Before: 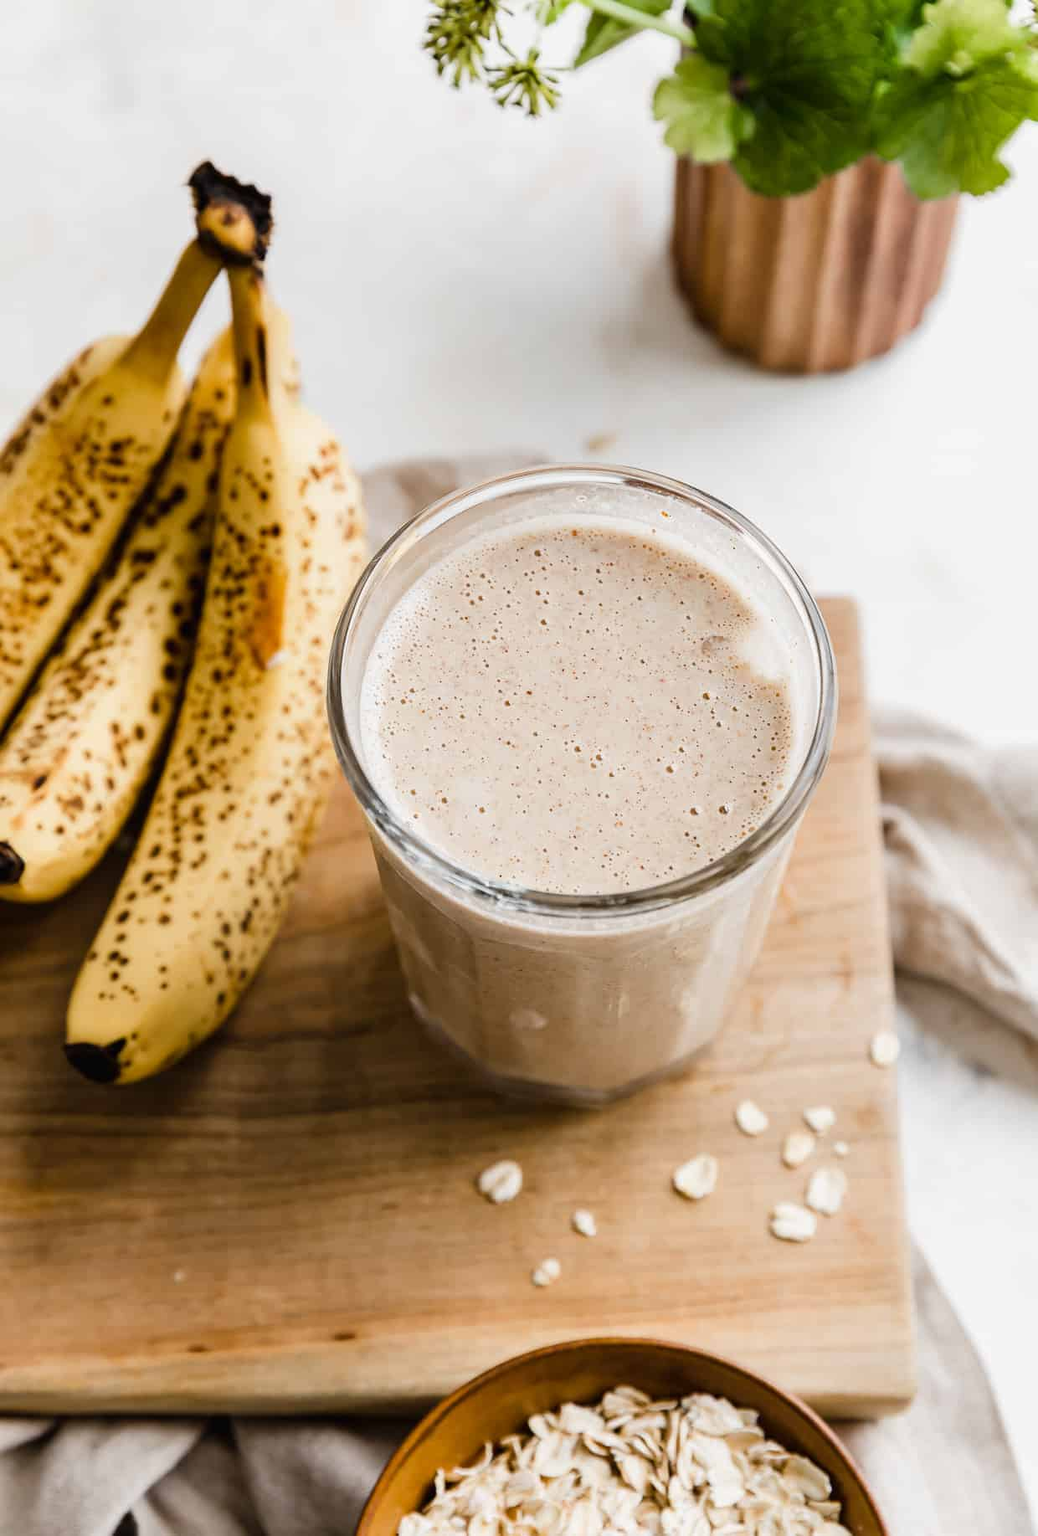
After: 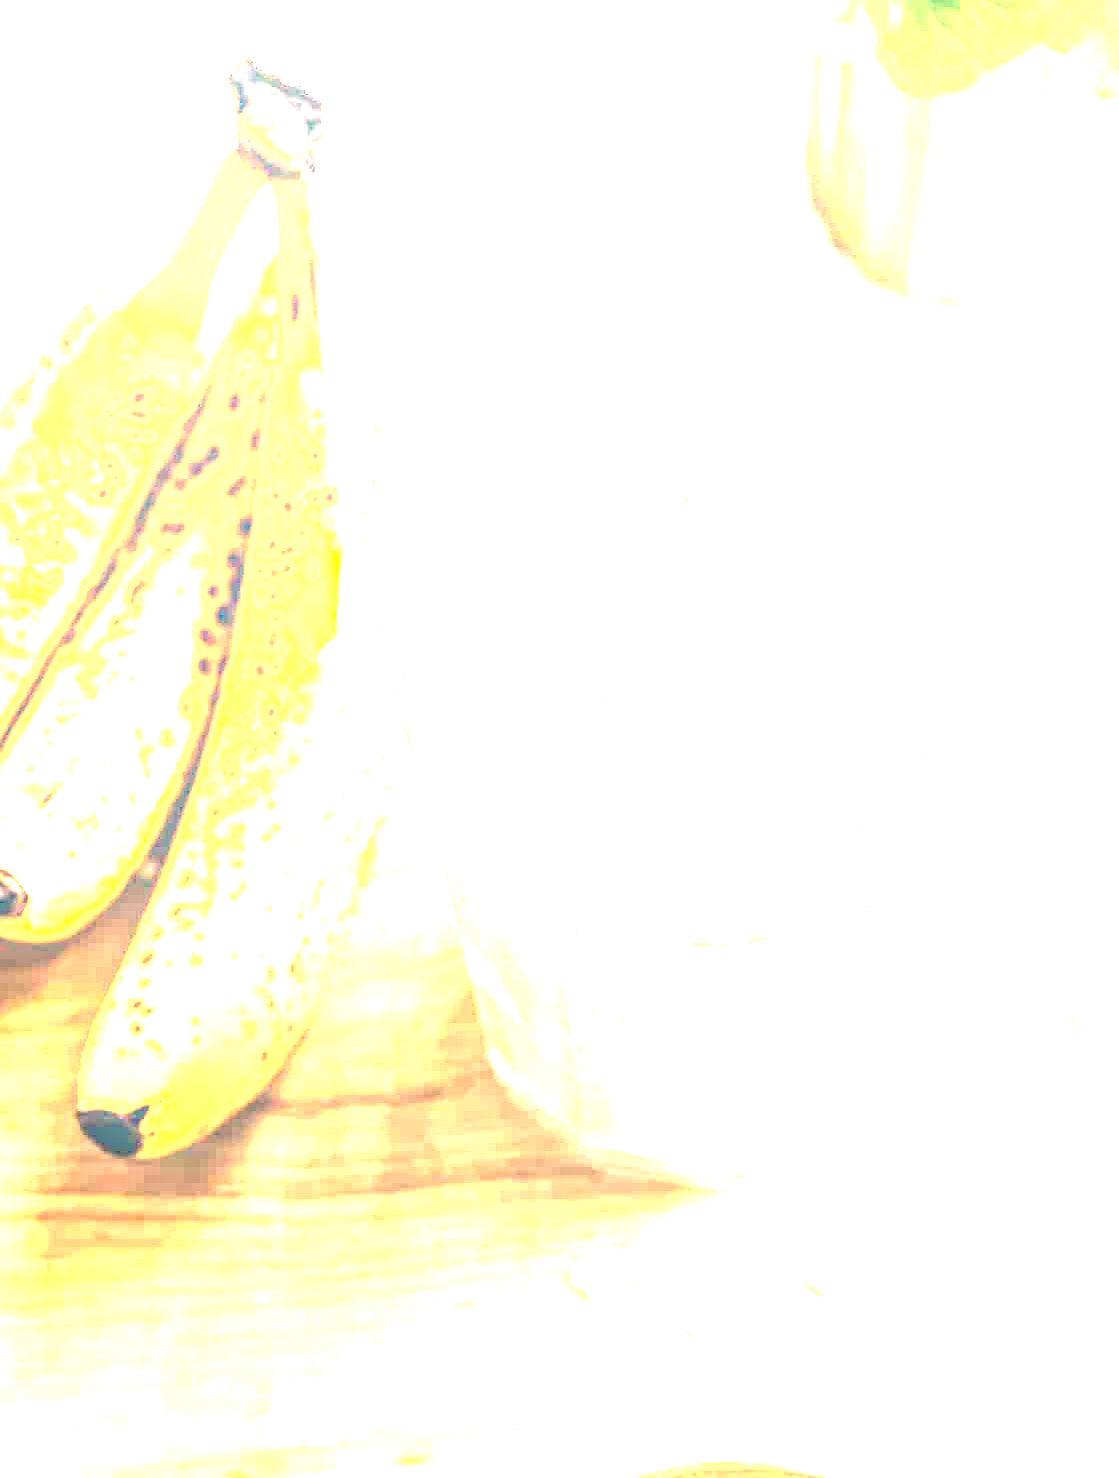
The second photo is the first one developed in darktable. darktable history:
exposure: black level correction 0, exposure 4 EV, compensate exposure bias true, compensate highlight preservation false
crop: top 7.49%, right 9.717%, bottom 11.943%
local contrast: on, module defaults
color balance: lift [1.006, 0.985, 1.002, 1.015], gamma [1, 0.953, 1.008, 1.047], gain [1.076, 1.13, 1.004, 0.87]
